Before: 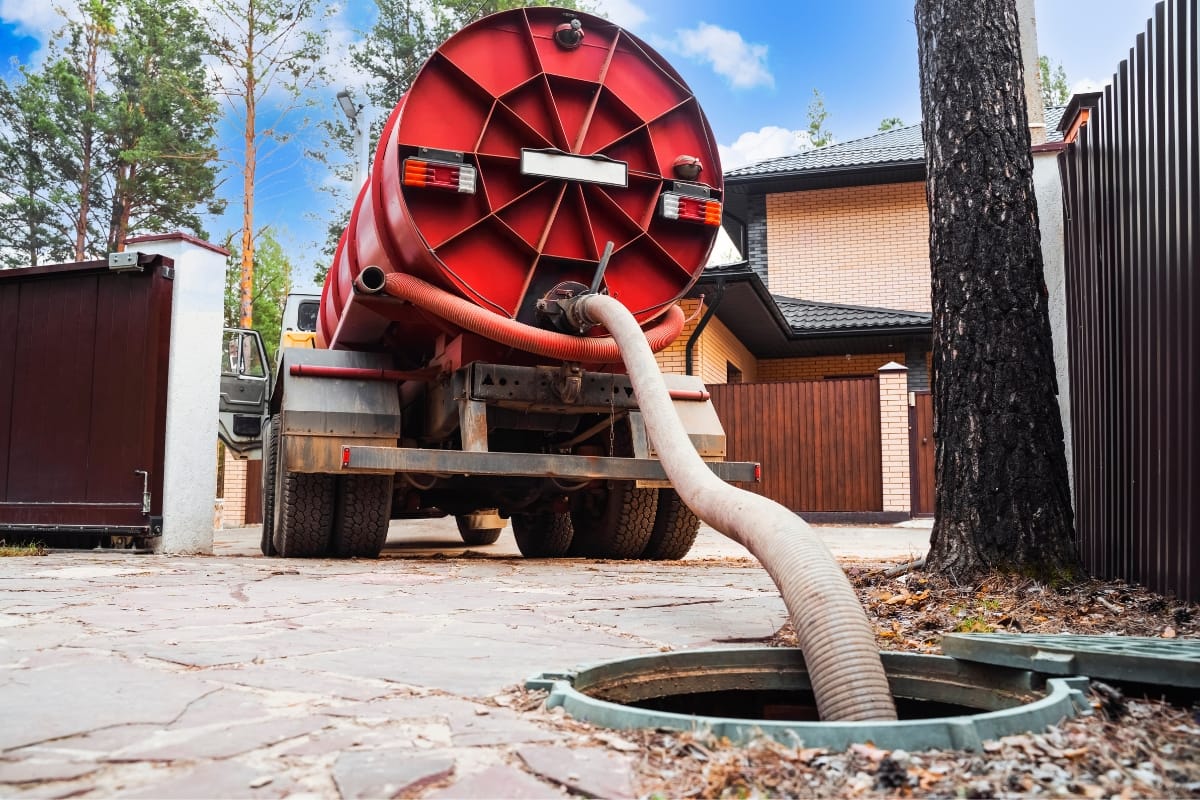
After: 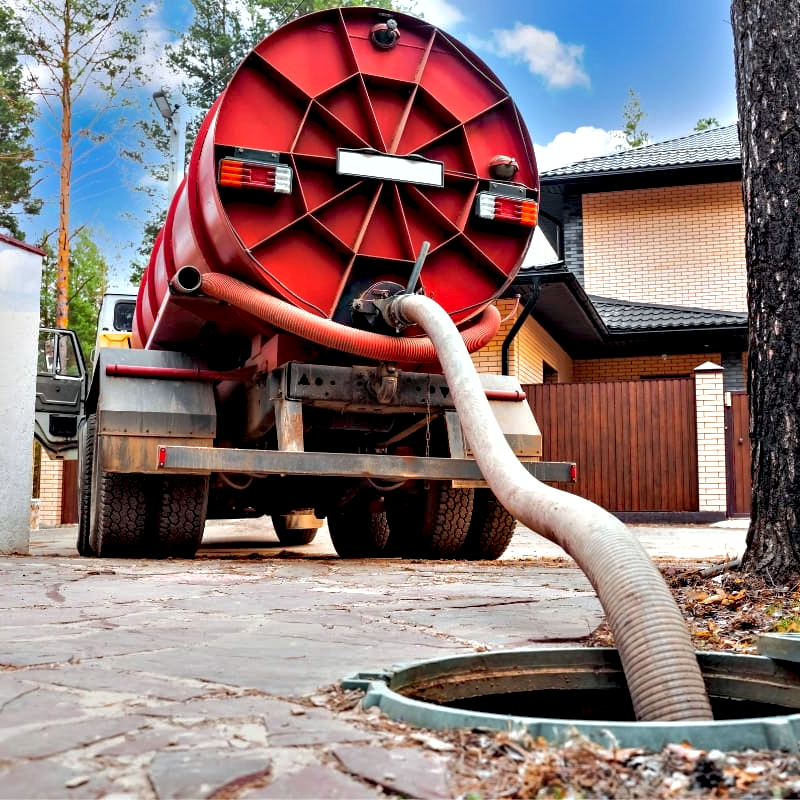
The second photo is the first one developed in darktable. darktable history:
contrast equalizer: y [[0.6 ×6], [0.55 ×6], [0 ×6], [0 ×6], [0 ×6]]
shadows and highlights: on, module defaults
crop and rotate: left 15.363%, right 17.915%
exposure: exposure -0.157 EV, compensate exposure bias true, compensate highlight preservation false
